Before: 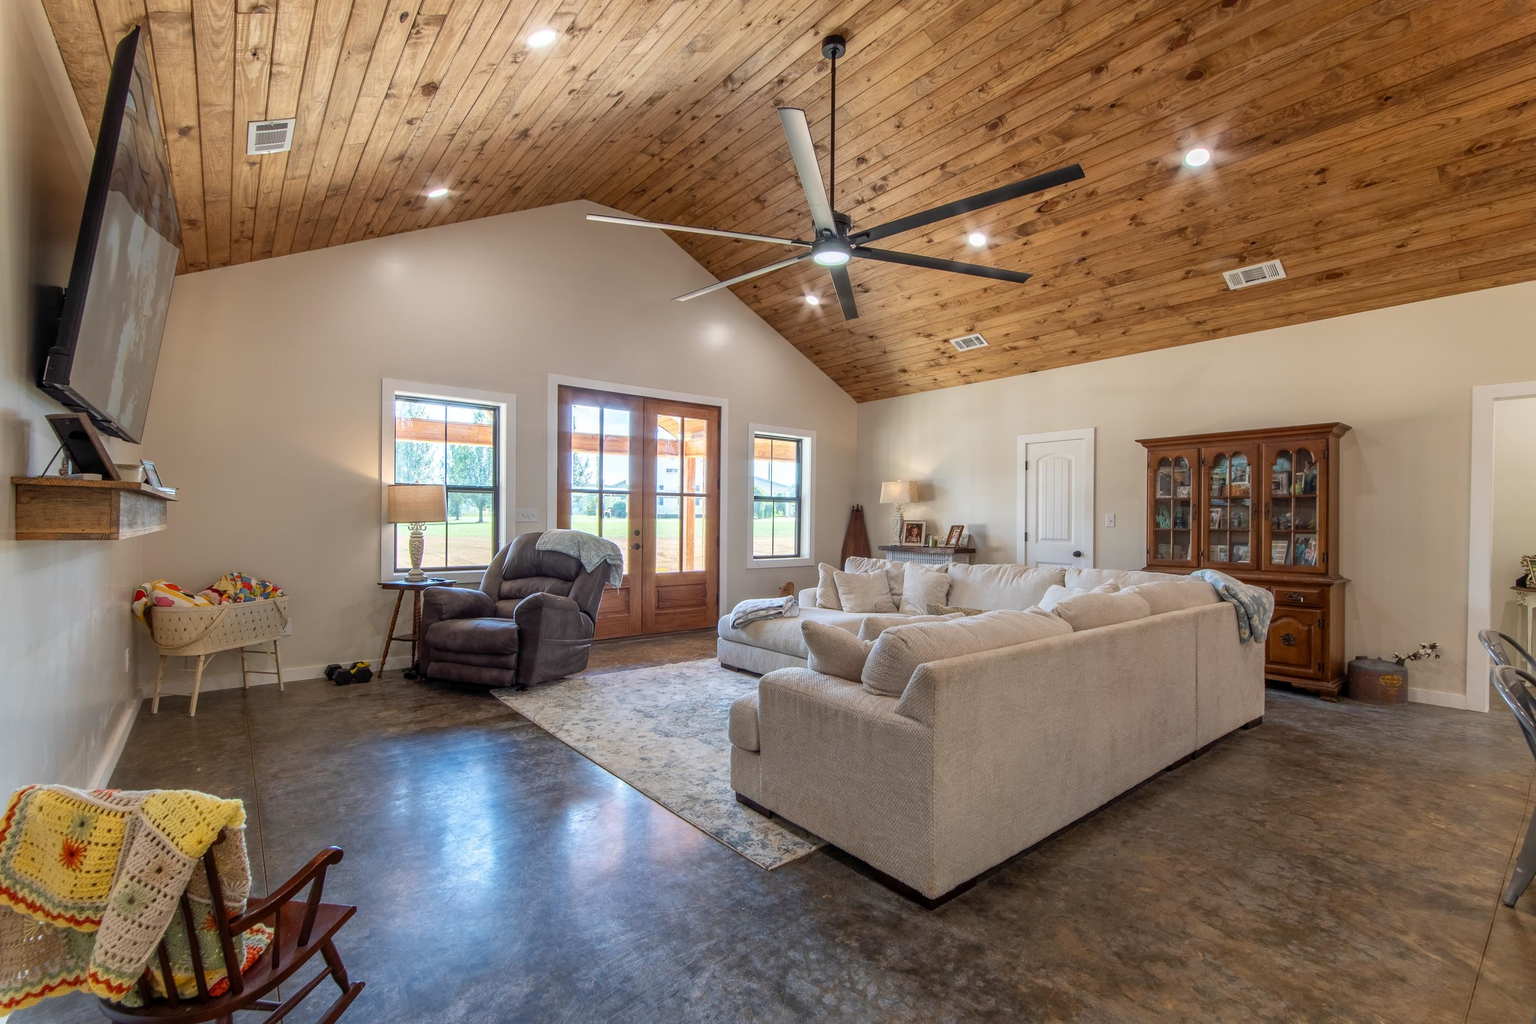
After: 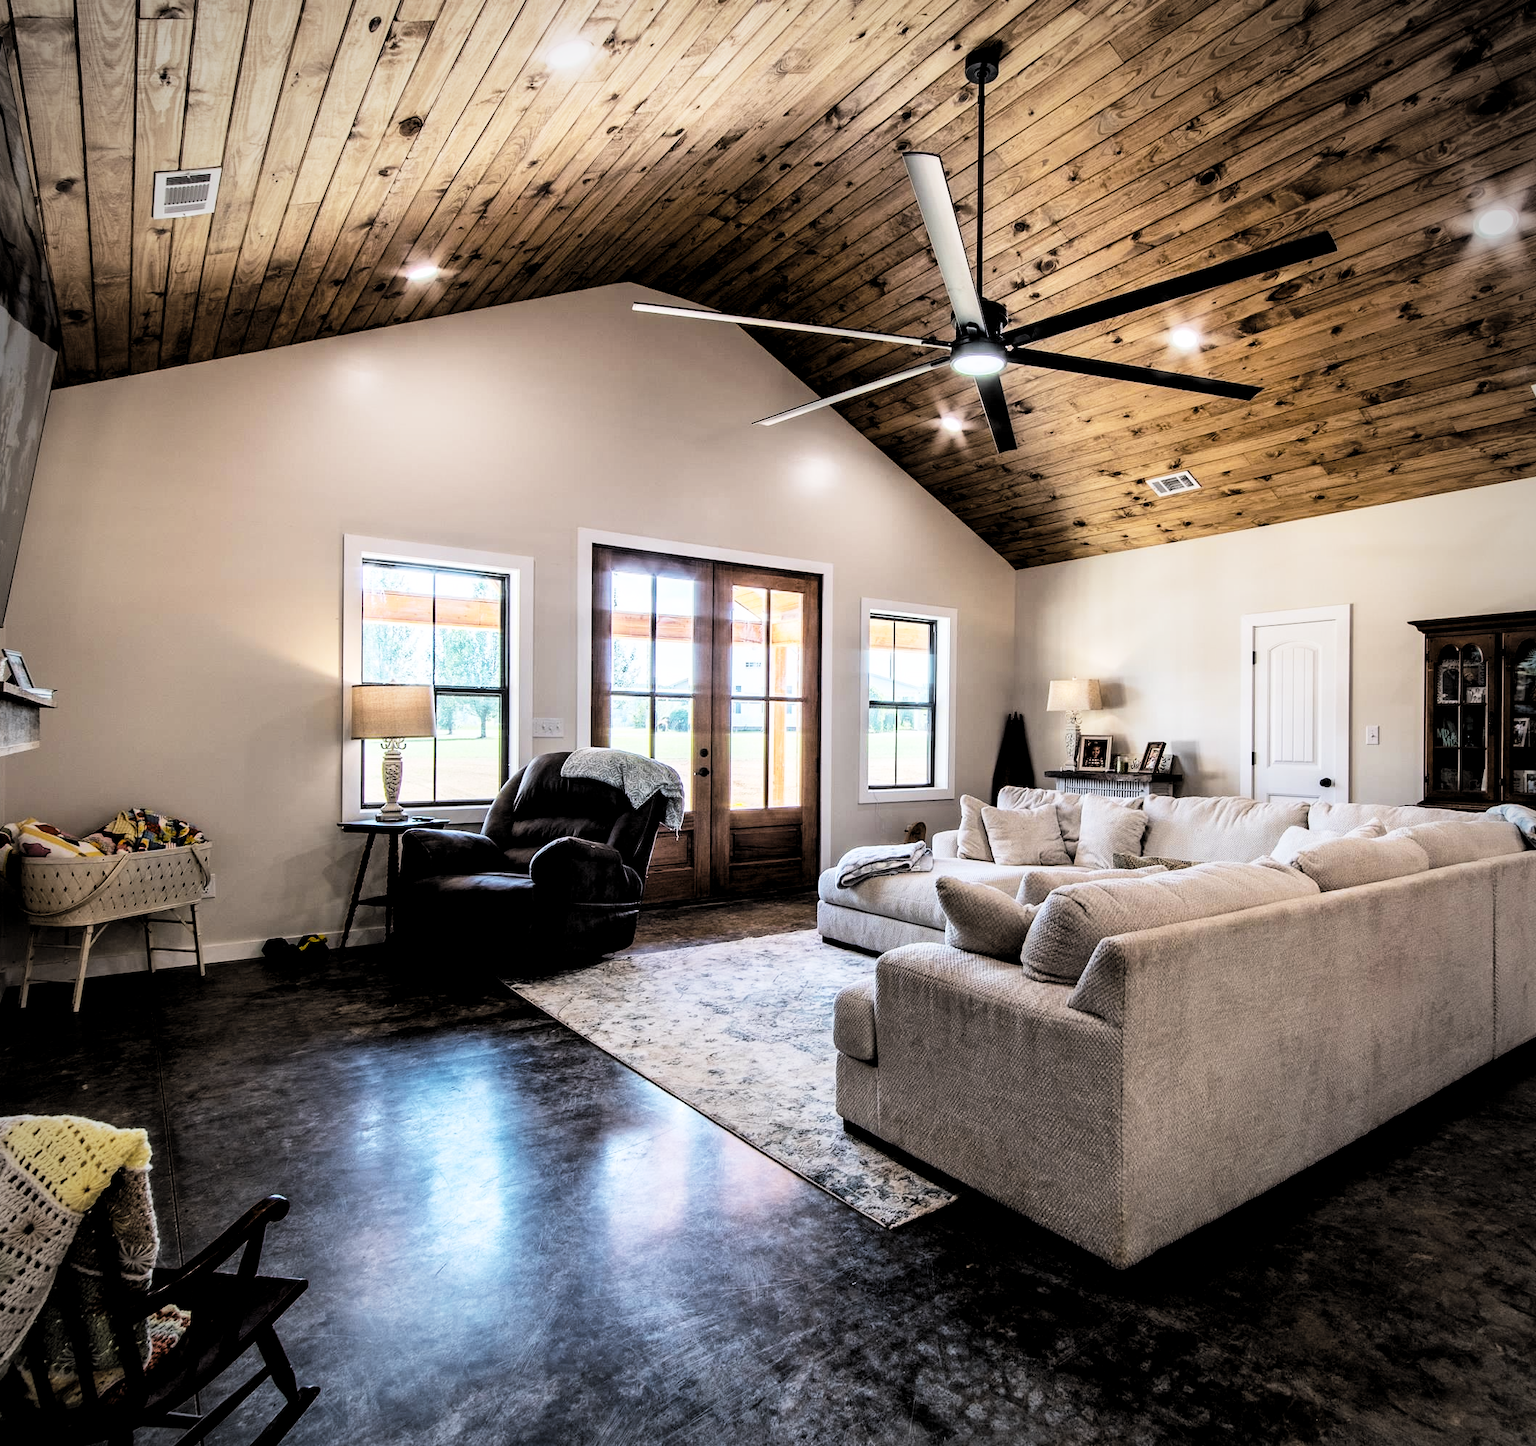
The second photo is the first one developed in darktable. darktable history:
contrast brightness saturation: contrast 0.2, brightness 0.16, saturation 0.22
crop and rotate: left 9.061%, right 20.142%
base curve: curves: ch0 [(0, 0) (0.028, 0.03) (0.121, 0.232) (0.46, 0.748) (0.859, 0.968) (1, 1)], preserve colors none
white balance: red 1.009, blue 1.027
levels: mode automatic, black 8.58%, gray 59.42%, levels [0, 0.445, 1]
vignetting: unbound false
